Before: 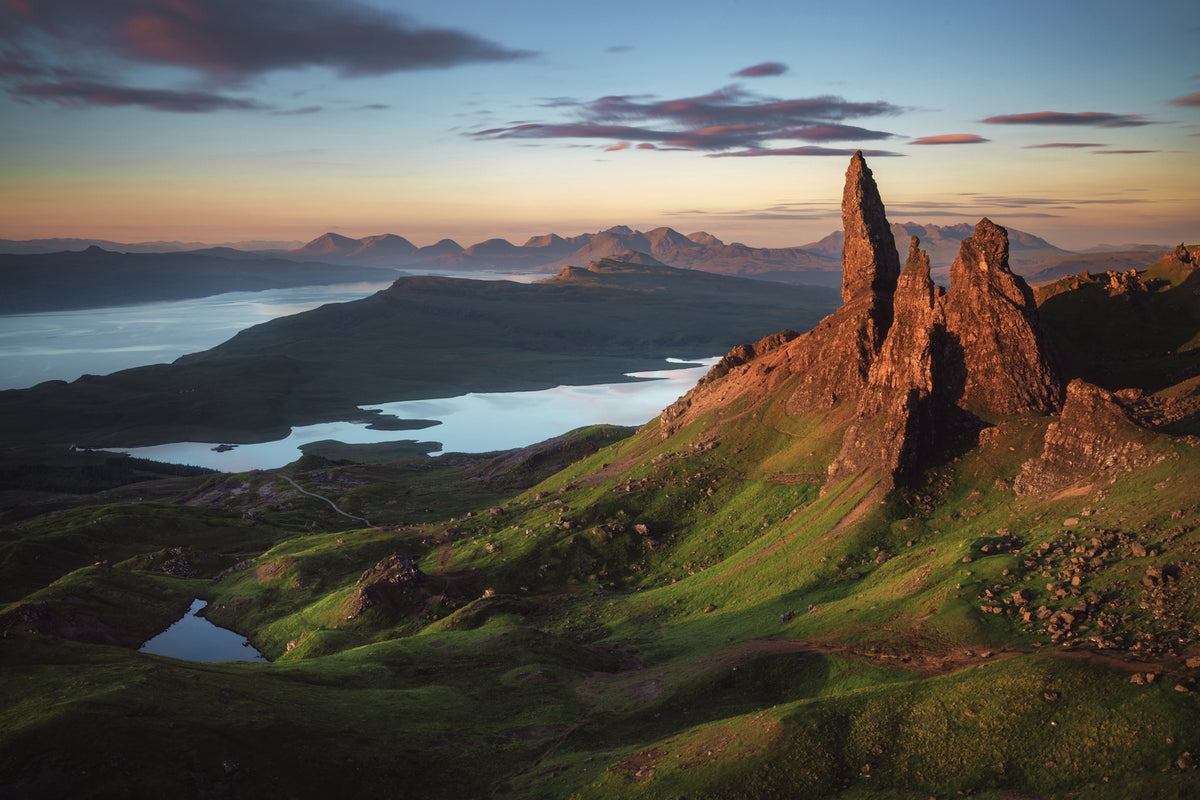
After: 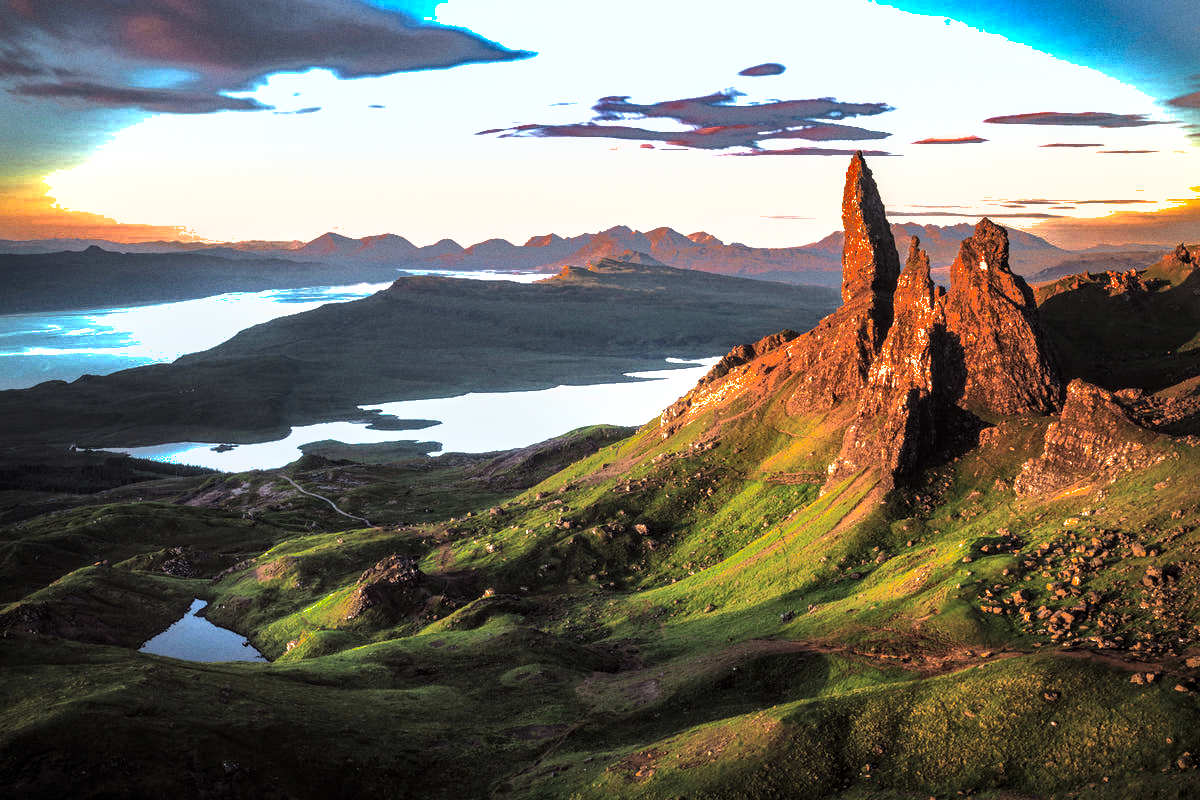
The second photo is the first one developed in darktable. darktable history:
exposure: black level correction 0.001, exposure 0.5 EV, compensate exposure bias true, compensate highlight preservation false
grain: coarseness 7.08 ISO, strength 21.67%, mid-tones bias 59.58%
local contrast: on, module defaults
contrast brightness saturation: contrast 0.2, brightness 0.16, saturation 0.22
shadows and highlights: shadows 38.43, highlights -74.54
levels: levels [0.044, 0.475, 0.791]
